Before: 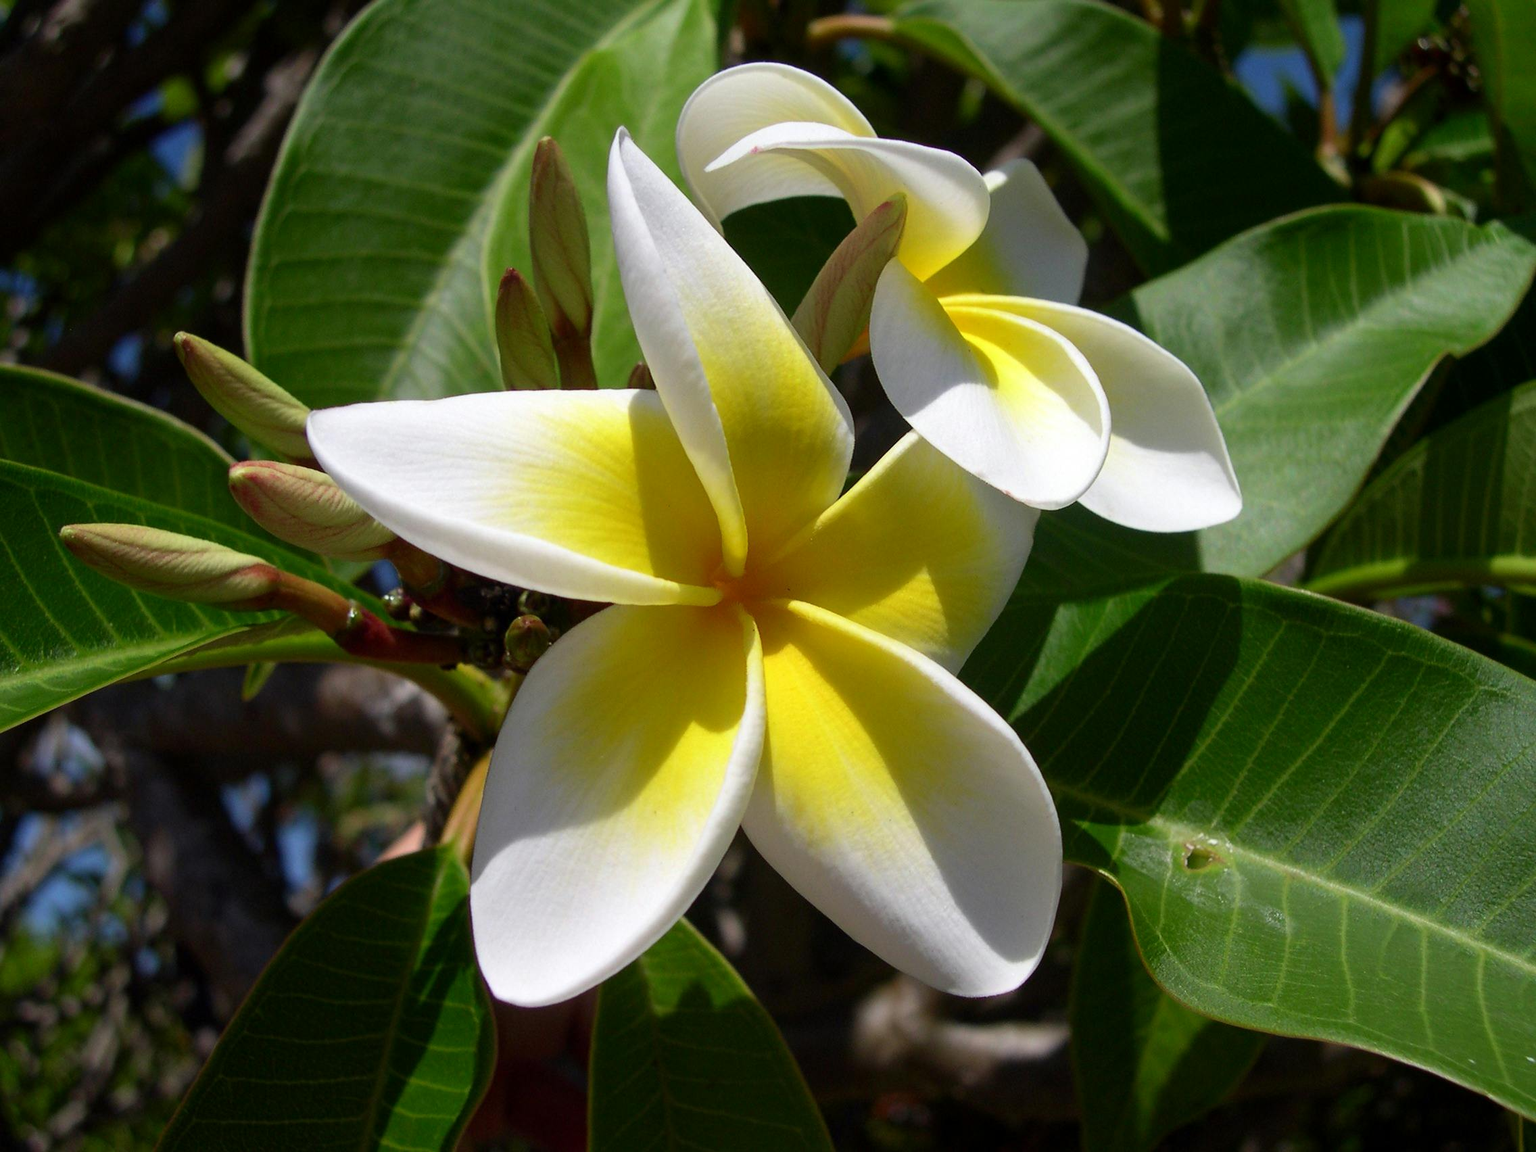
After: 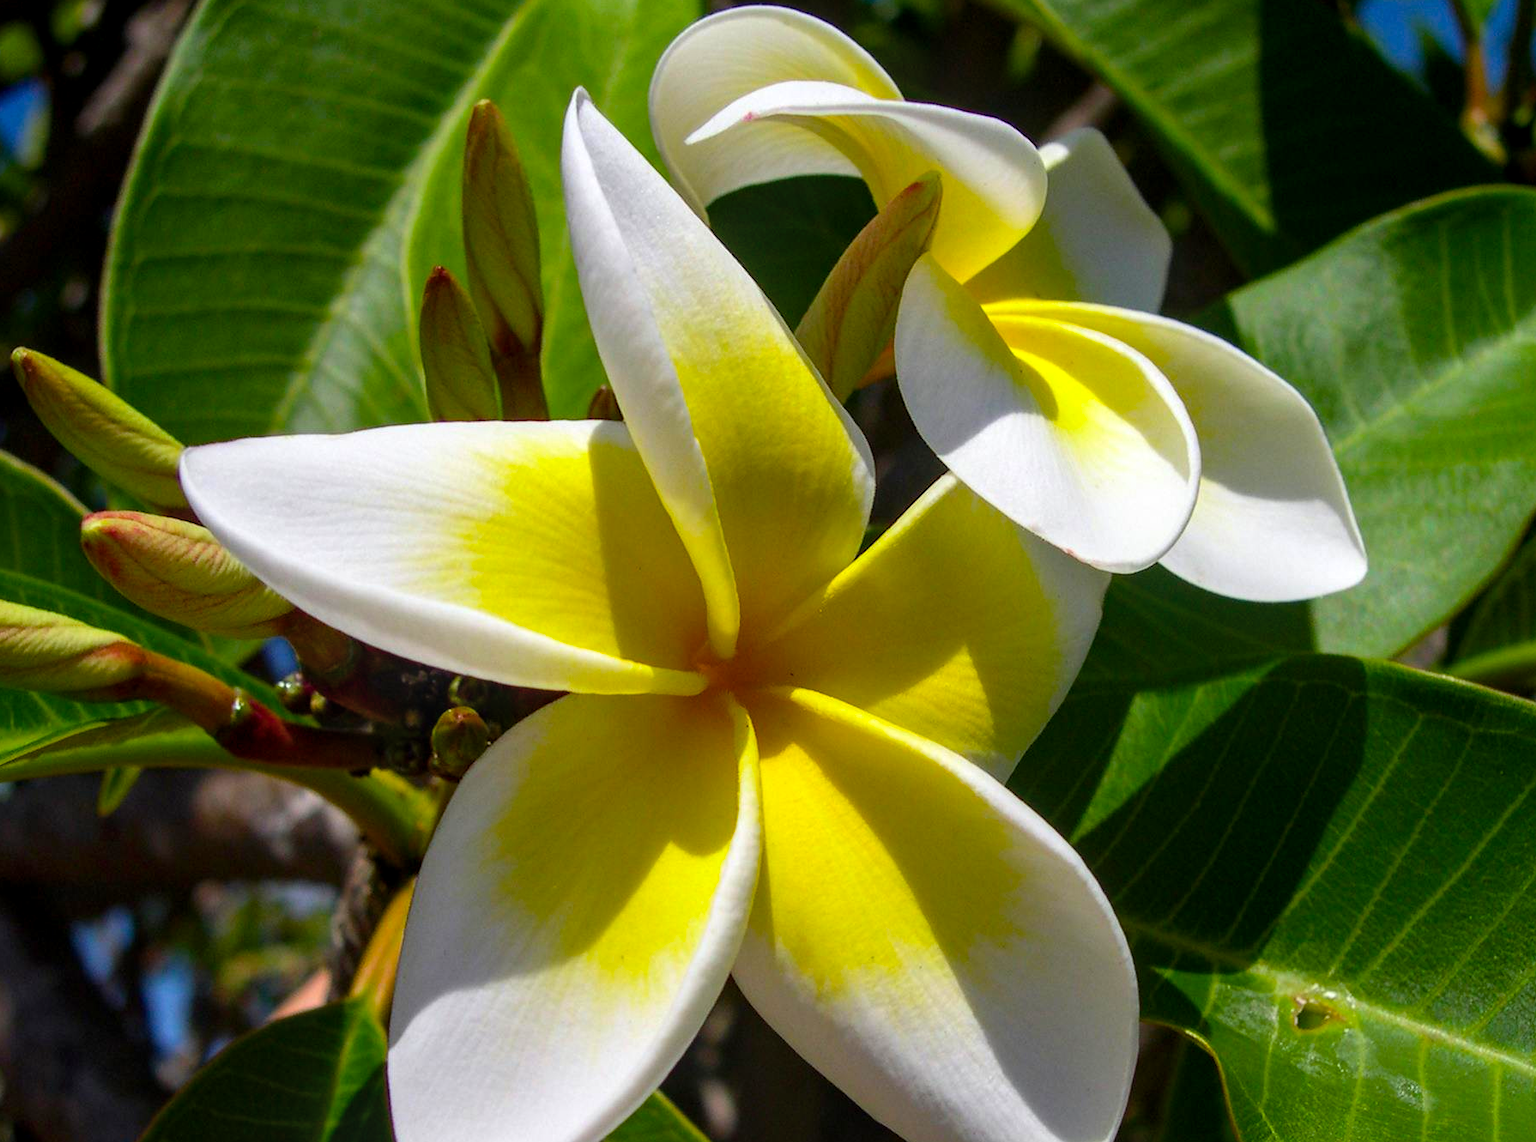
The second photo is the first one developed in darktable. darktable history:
local contrast: on, module defaults
crop and rotate: left 10.77%, top 5.1%, right 10.41%, bottom 16.76%
color balance rgb: linear chroma grading › global chroma 15%, perceptual saturation grading › global saturation 30%
